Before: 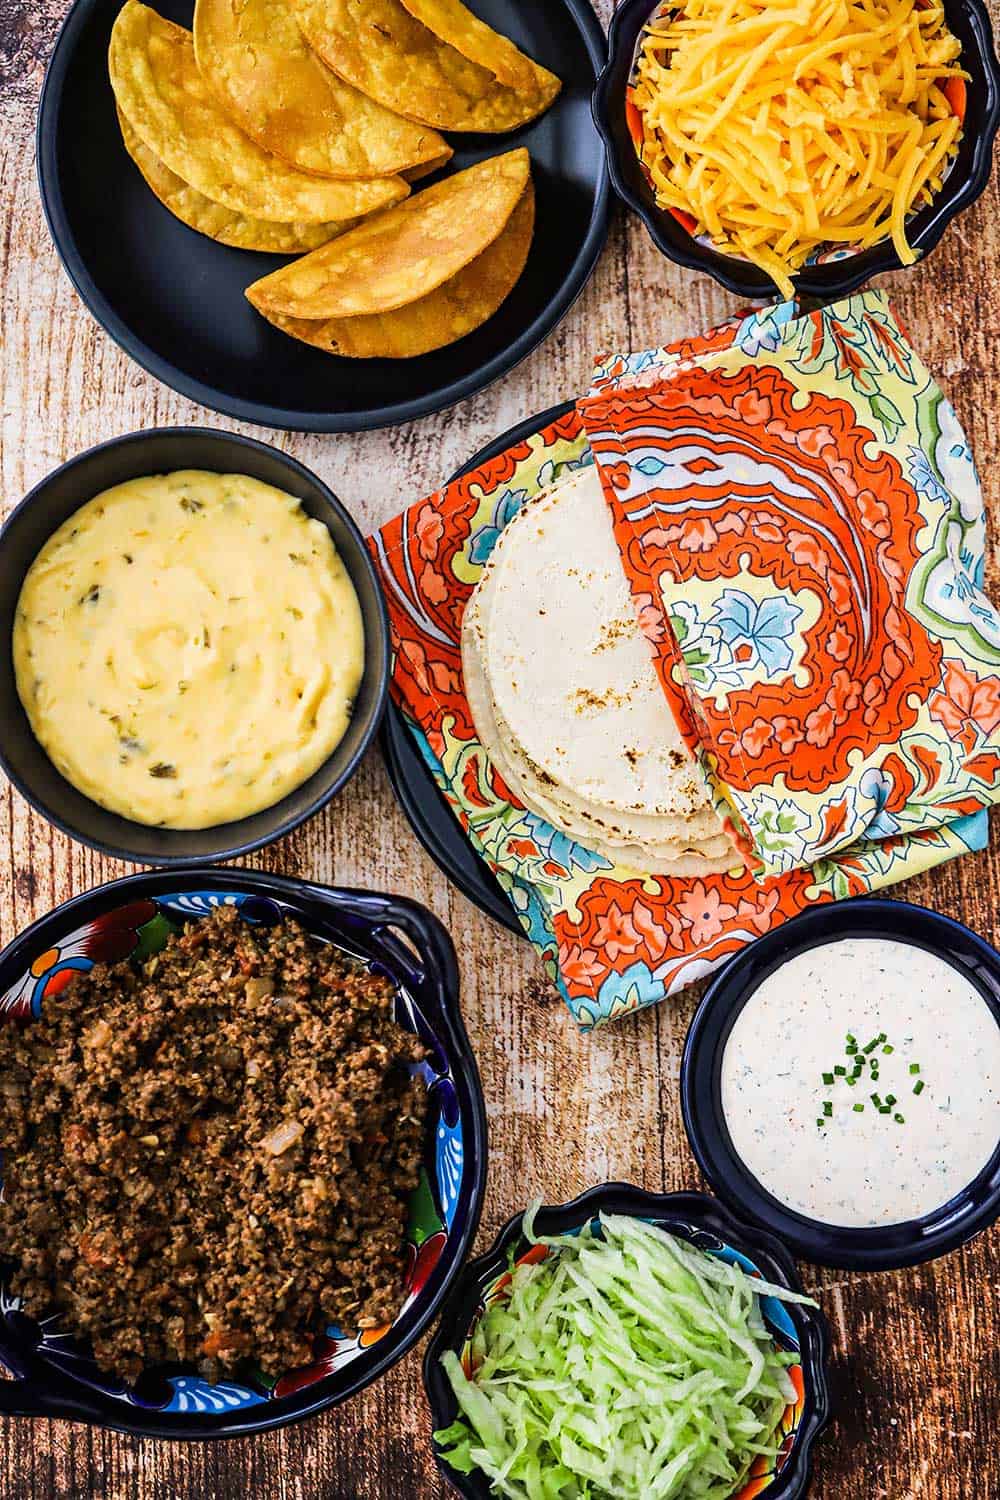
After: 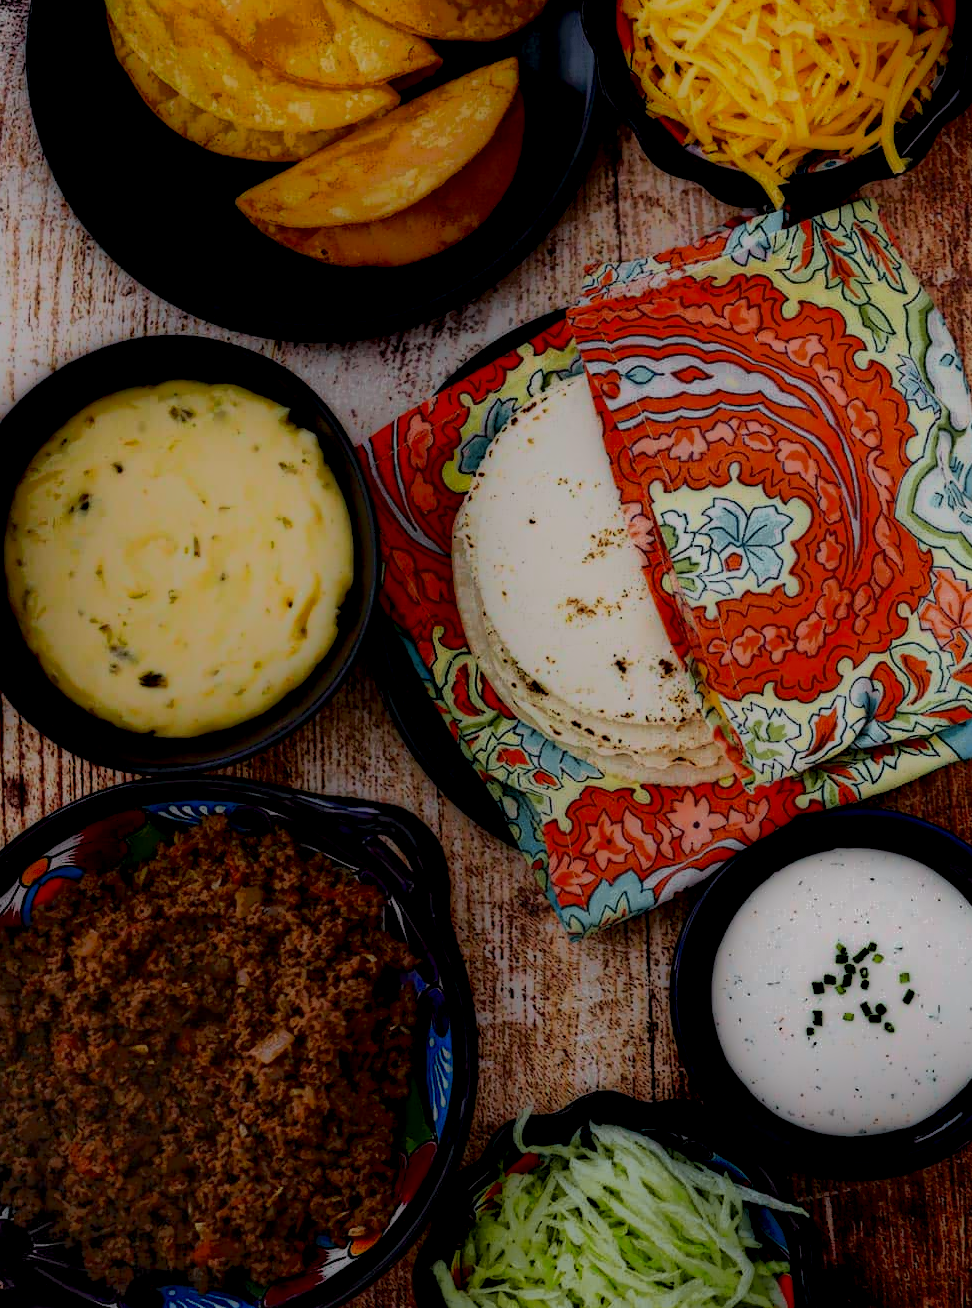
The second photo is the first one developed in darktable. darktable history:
tone curve: curves: ch0 [(0.001, 0.042) (0.128, 0.16) (0.452, 0.42) (0.603, 0.566) (0.754, 0.733) (1, 1)]; ch1 [(0, 0) (0.325, 0.327) (0.412, 0.441) (0.473, 0.466) (0.5, 0.499) (0.549, 0.558) (0.617, 0.625) (0.713, 0.7) (1, 1)]; ch2 [(0, 0) (0.386, 0.397) (0.445, 0.47) (0.505, 0.498) (0.529, 0.524) (0.574, 0.569) (0.652, 0.641) (1, 1)], color space Lab, independent channels
local contrast: highlights 1%, shadows 200%, detail 164%, midtone range 0.004
contrast equalizer: y [[0.6 ×6], [0.55 ×6], [0 ×6], [0 ×6], [0 ×6]], mix -0.997
crop: left 1.074%, top 6.099%, right 1.676%, bottom 6.671%
